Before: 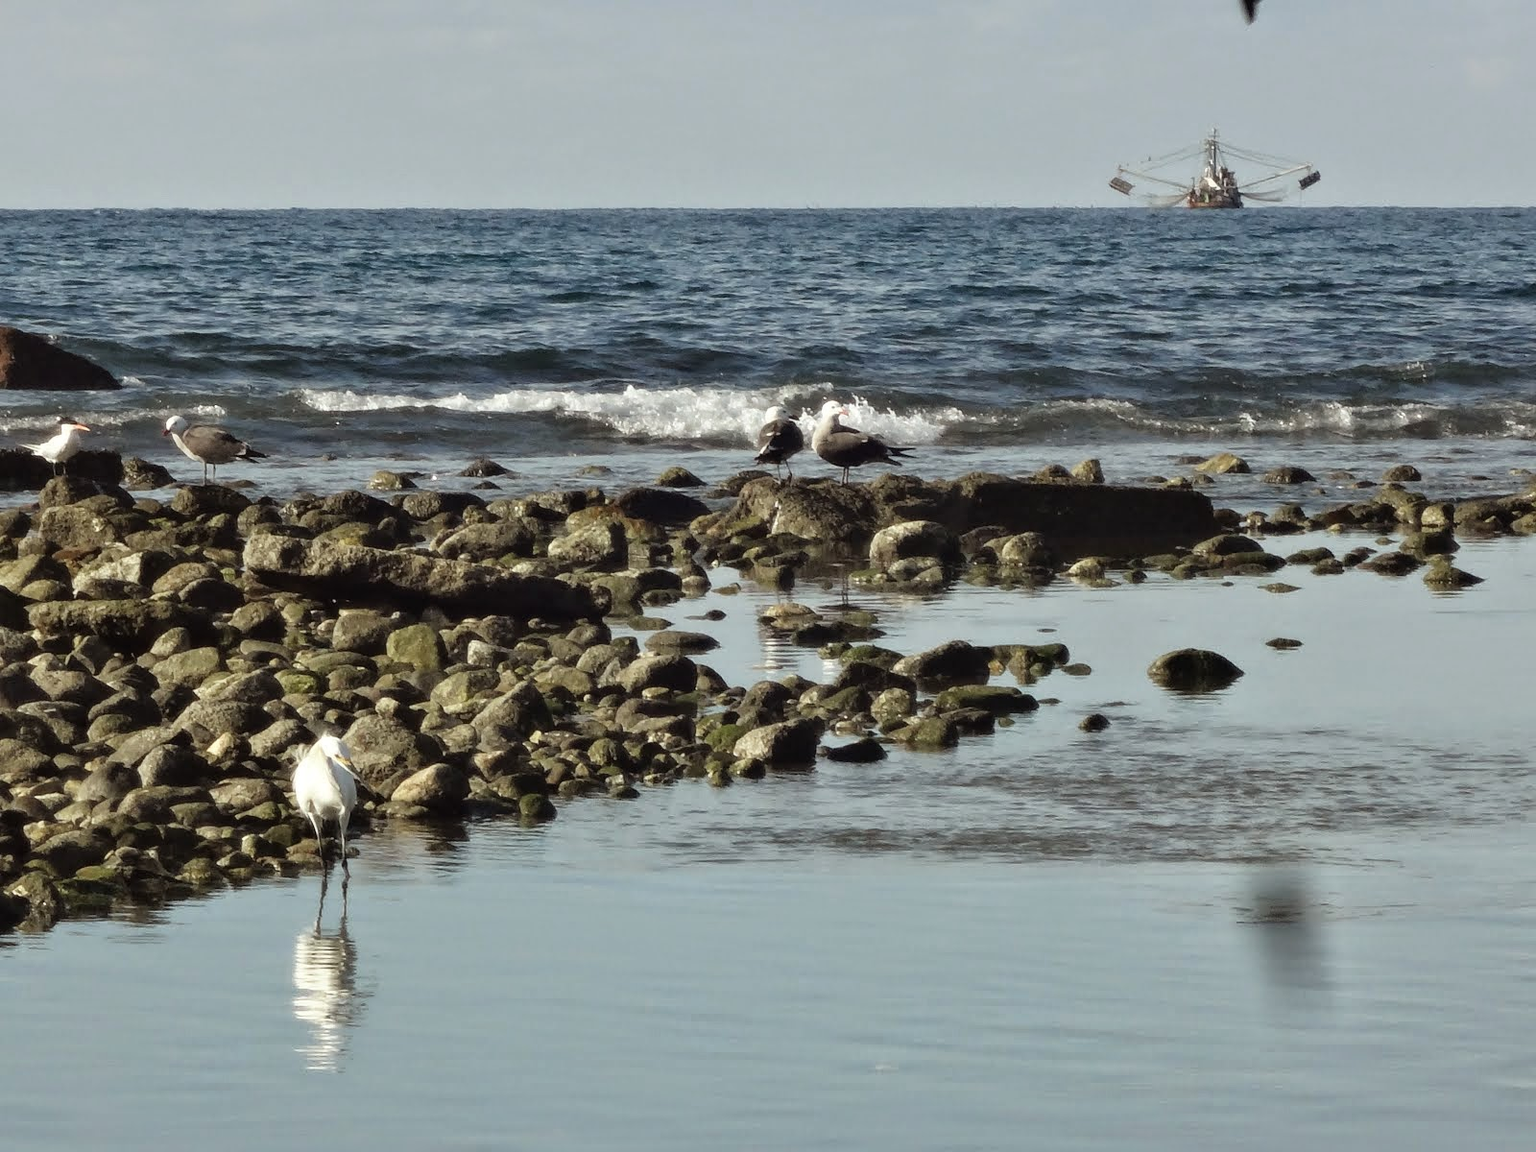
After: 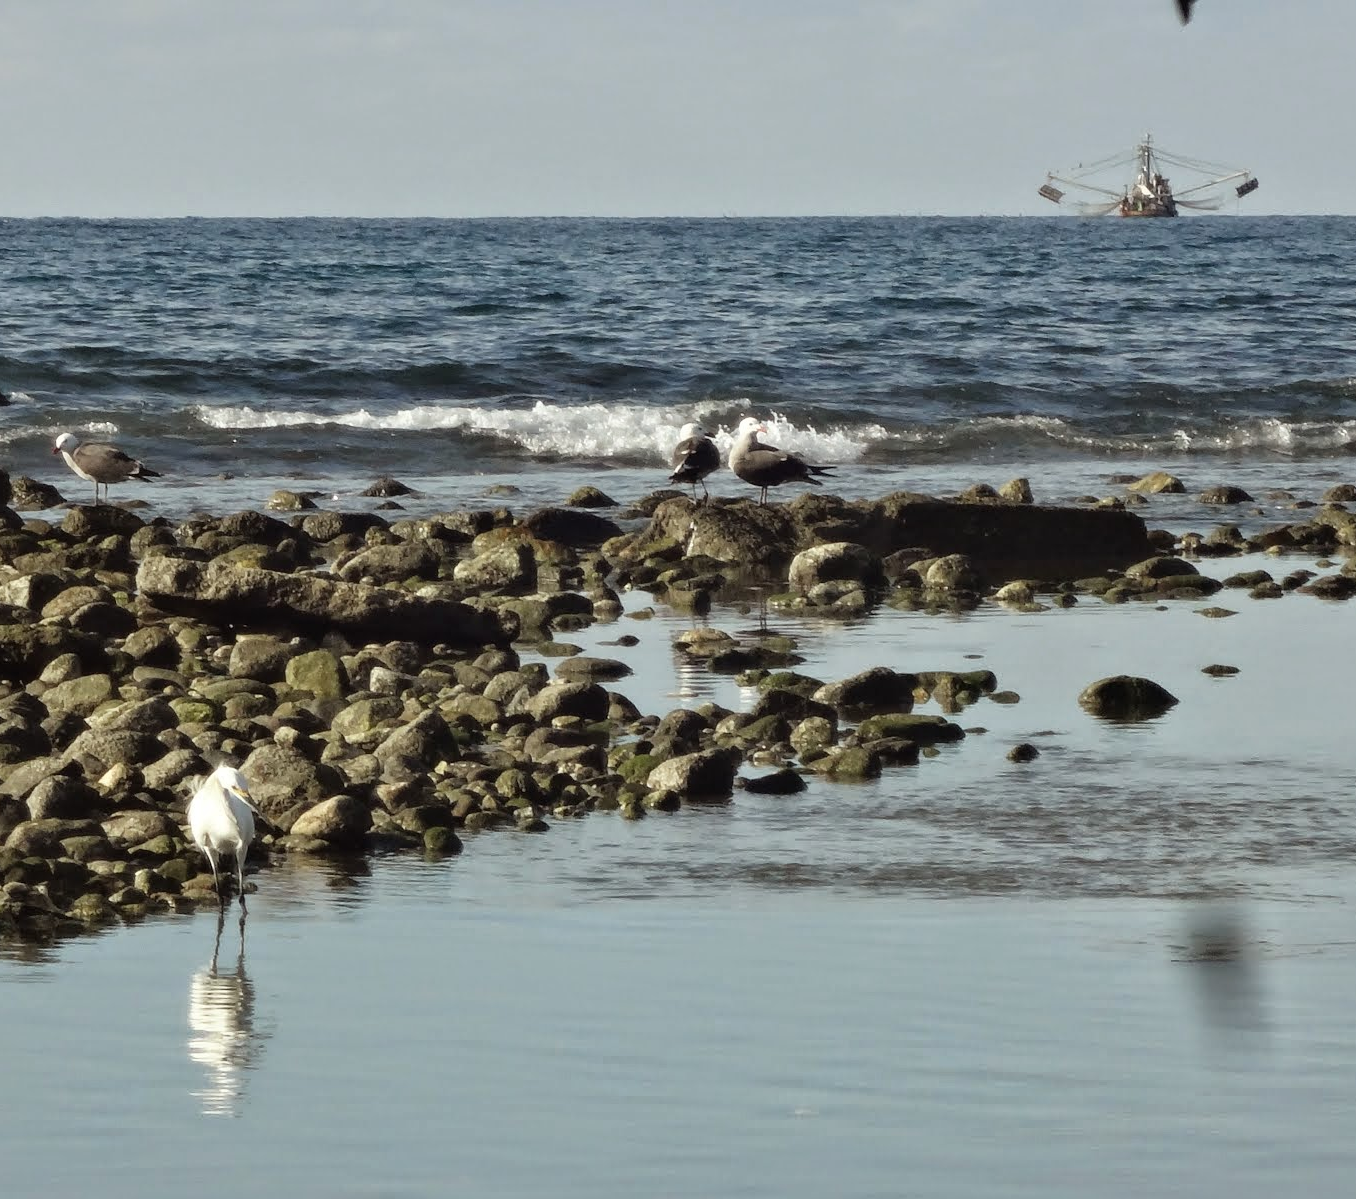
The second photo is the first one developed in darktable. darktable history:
crop: left 7.345%, right 7.869%
